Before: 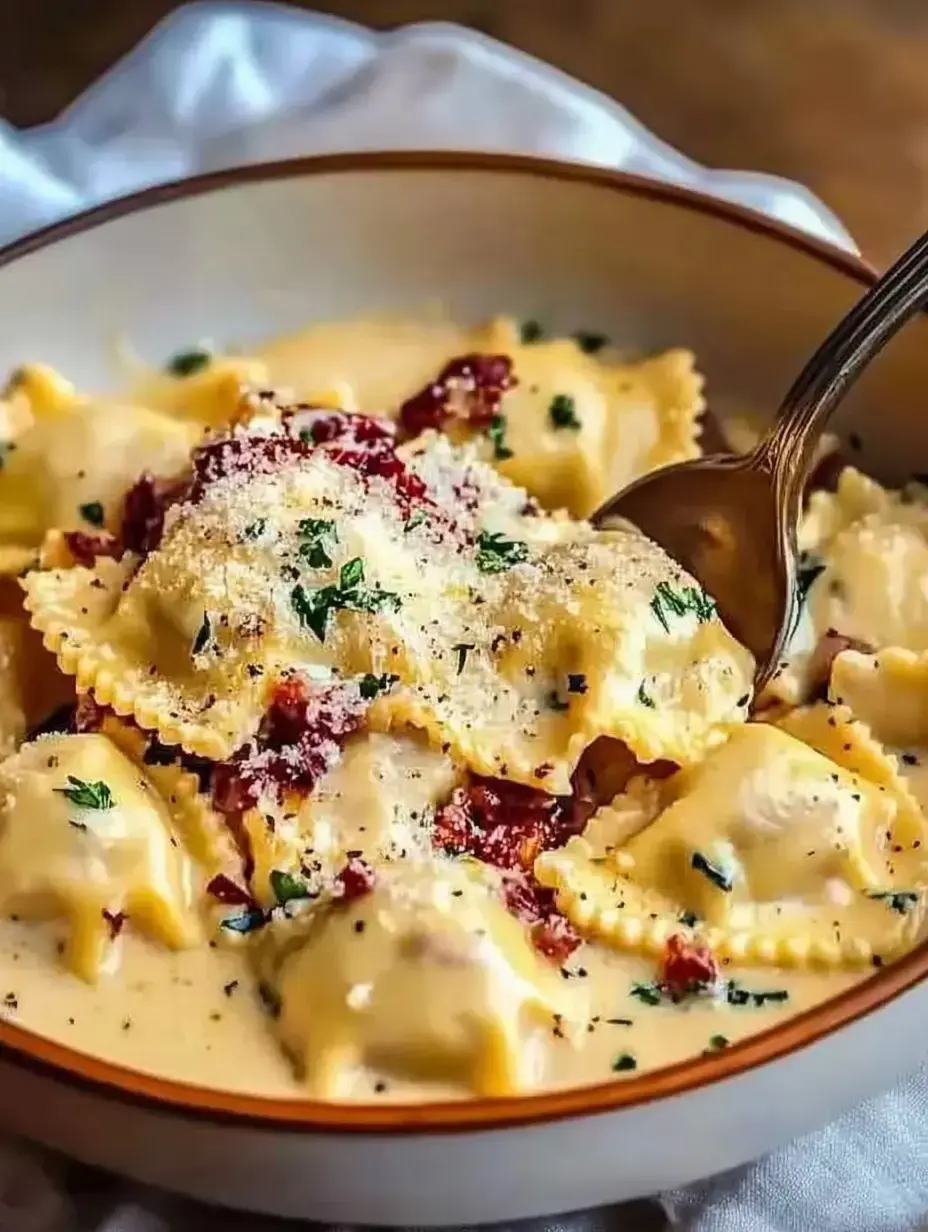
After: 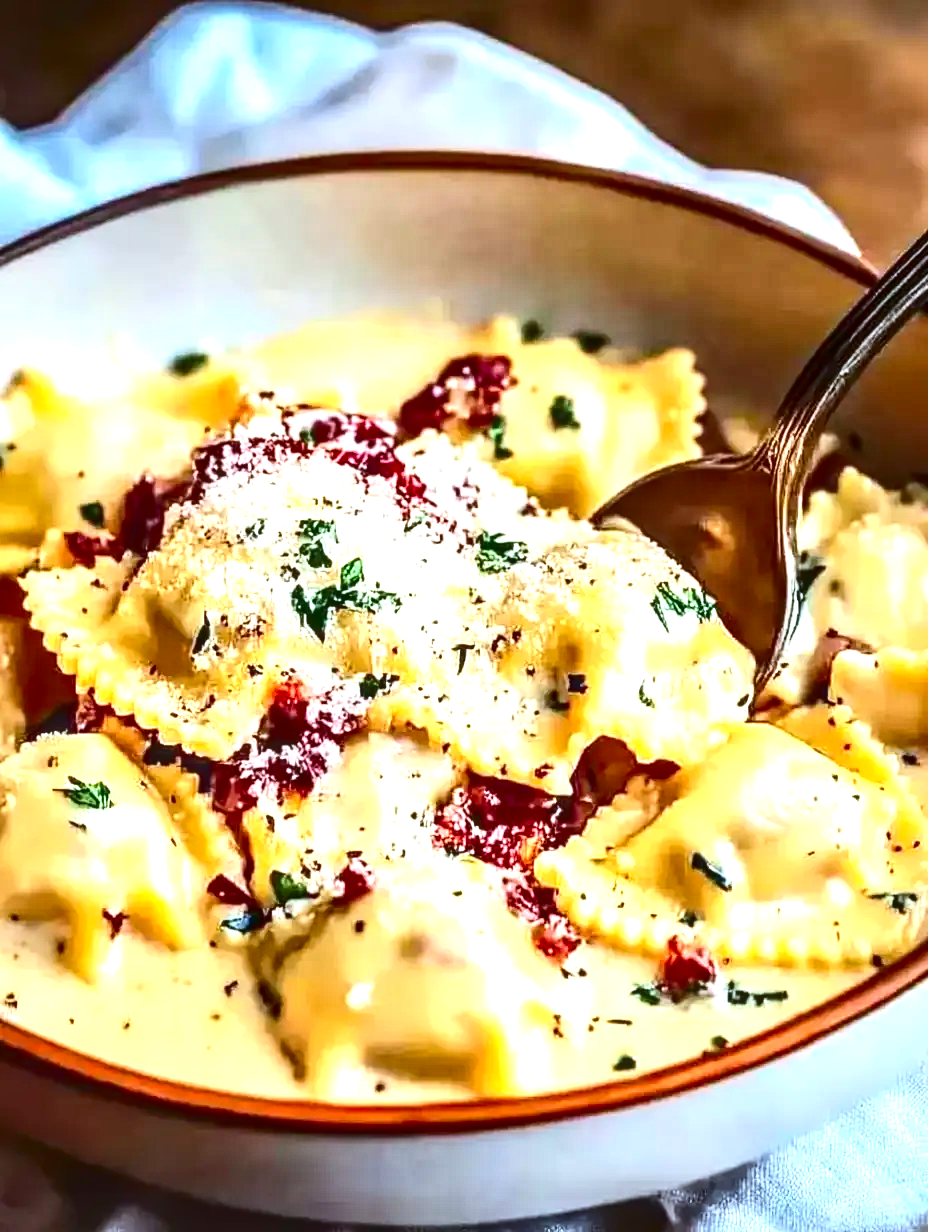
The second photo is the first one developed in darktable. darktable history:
exposure: black level correction 0, exposure 1.199 EV, compensate highlight preservation false
contrast brightness saturation: contrast 0.239, brightness -0.233, saturation 0.143
color correction: highlights a* -3.88, highlights b* -10.74
local contrast: on, module defaults
